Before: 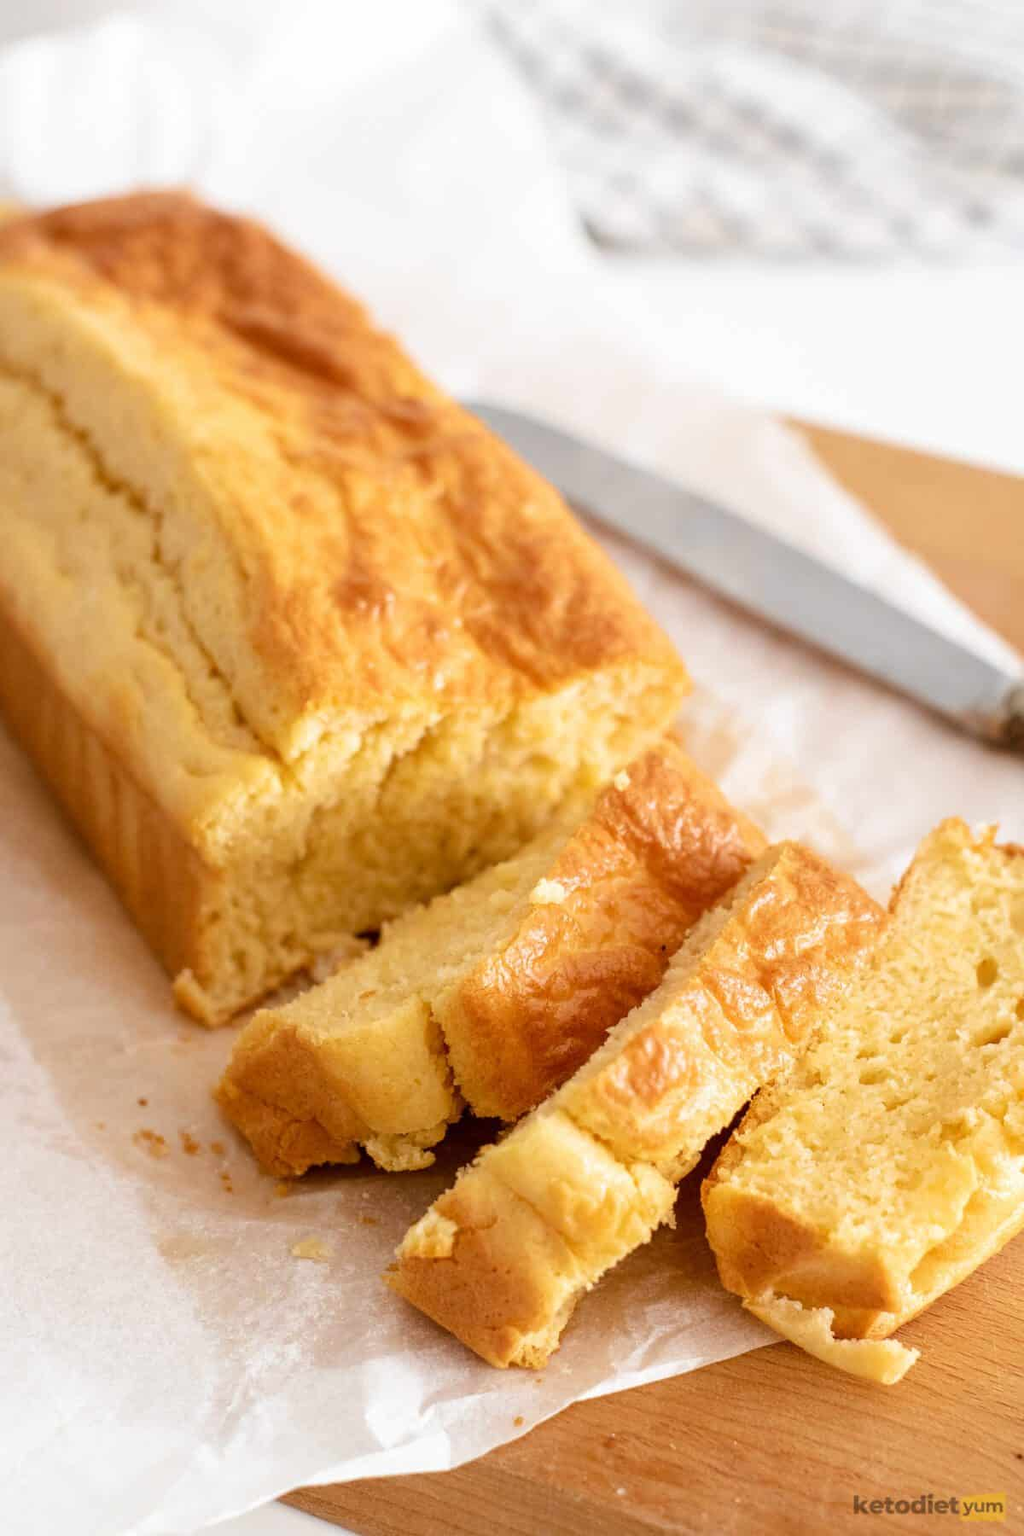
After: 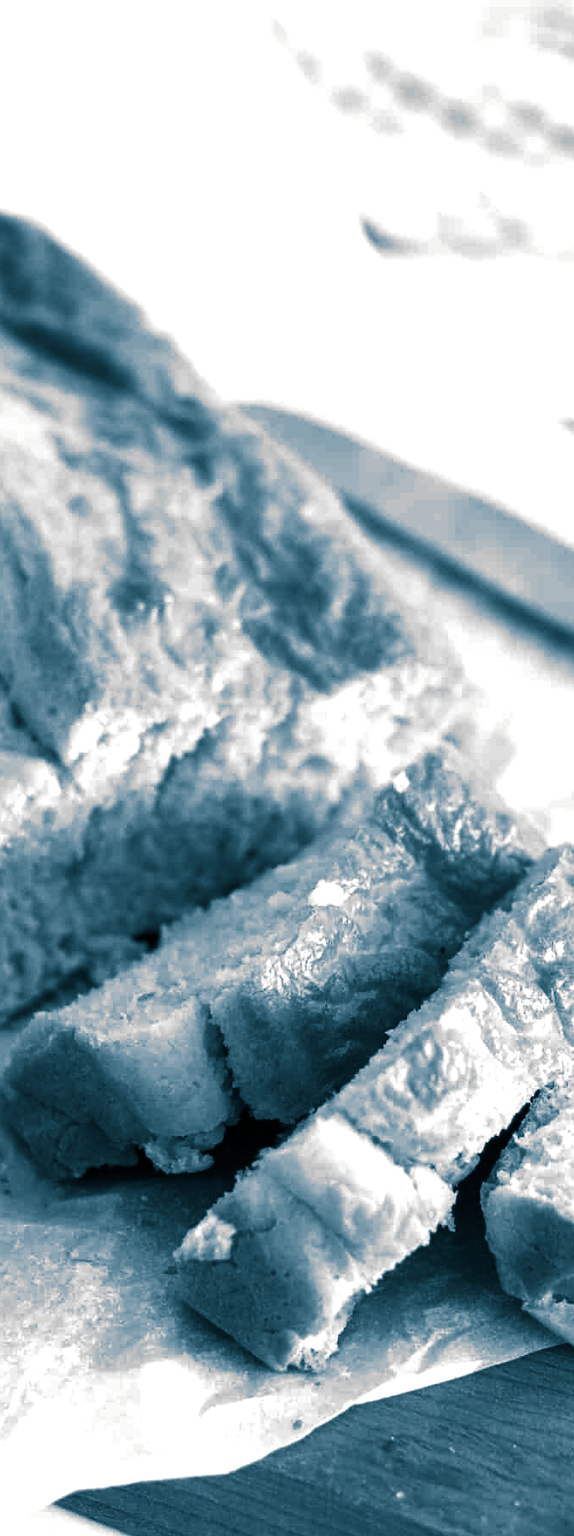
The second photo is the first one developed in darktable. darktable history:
exposure: black level correction 0, exposure 0.5 EV, compensate exposure bias true, compensate highlight preservation false
contrast brightness saturation: contrast -0.03, brightness -0.59, saturation -1
split-toning: shadows › hue 212.4°, balance -70
crop: left 21.674%, right 22.086%
